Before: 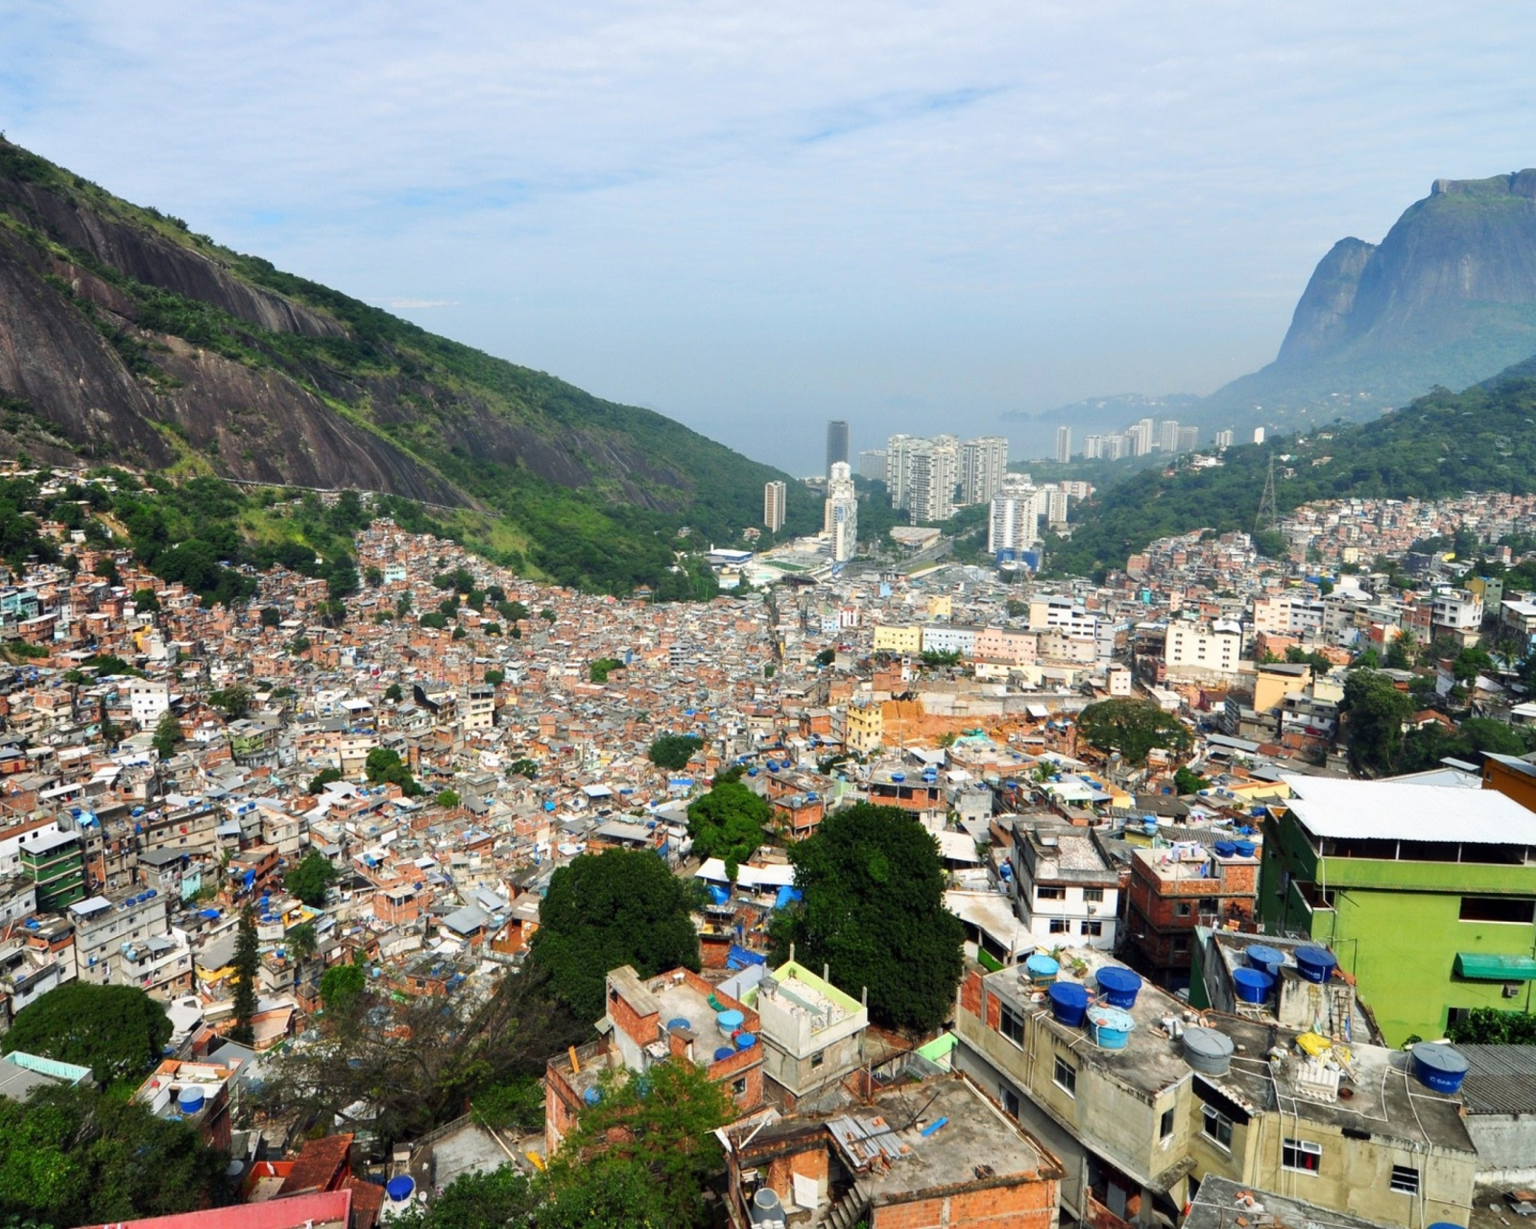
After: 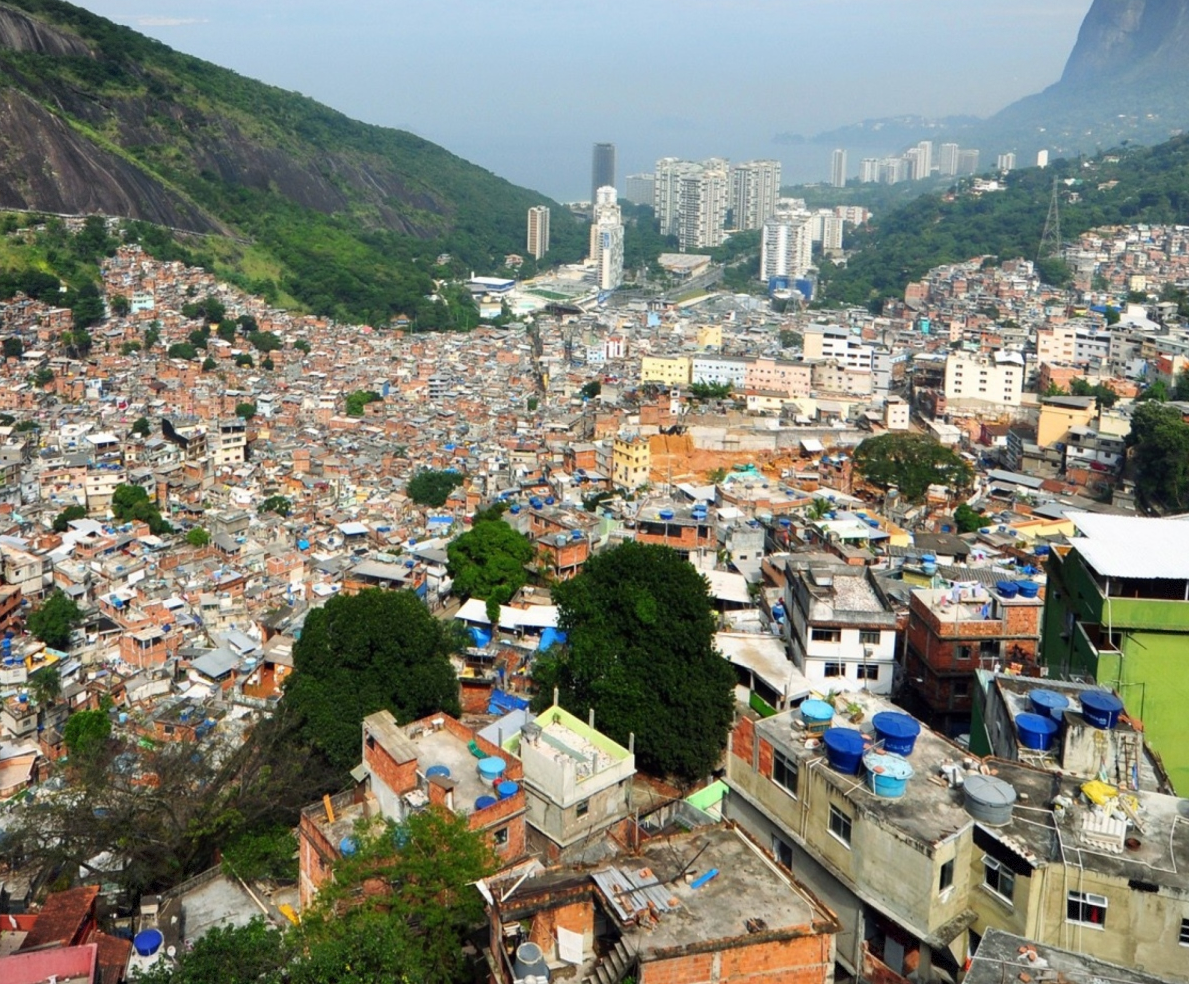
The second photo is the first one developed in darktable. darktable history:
crop: left 16.832%, top 23.101%, right 8.811%
vignetting: fall-off start 97.39%, fall-off radius 77.74%, brightness -0.264, width/height ratio 1.11, dithering 8-bit output
